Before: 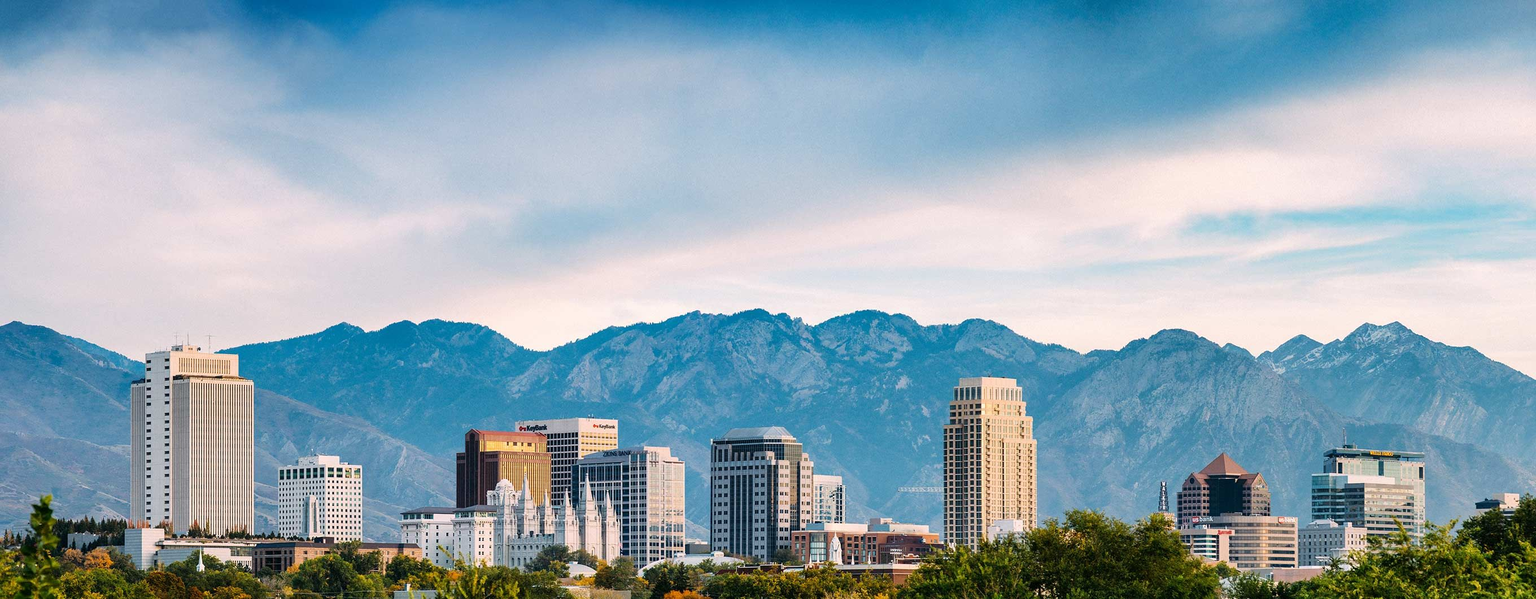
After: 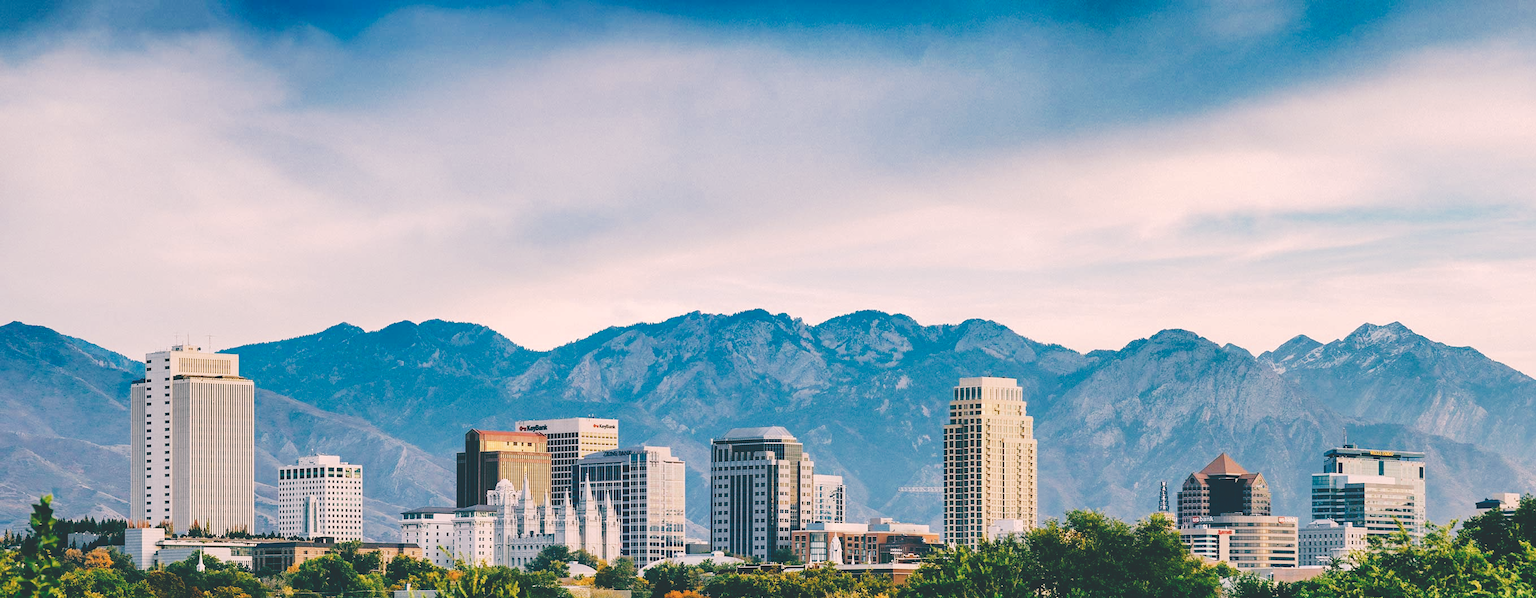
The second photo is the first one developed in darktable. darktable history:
tone curve: curves: ch0 [(0, 0) (0.003, 0.177) (0.011, 0.177) (0.025, 0.176) (0.044, 0.178) (0.069, 0.186) (0.1, 0.194) (0.136, 0.203) (0.177, 0.223) (0.224, 0.255) (0.277, 0.305) (0.335, 0.383) (0.399, 0.467) (0.468, 0.546) (0.543, 0.616) (0.623, 0.694) (0.709, 0.764) (0.801, 0.834) (0.898, 0.901) (1, 1)], preserve colors none
color look up table: target L [96.76, 92.9, 92.21, 92.69, 88.76, 81.3, 73.08, 66.41, 48.59, 27.17, 24.13, 201.21, 80.84, 82.27, 73.2, 63.57, 57.29, 58.88, 55.1, 60.72, 50.63, 43.34, 30.58, 28.85, 12.53, 5.687, 86.22, 77.73, 70.37, 72.82, 56.45, 58.86, 64.78, 55.16, 45.77, 44.4, 33.25, 33.86, 31.95, 15.79, 15.08, 4.566, 81.85, 69.54, 78.43, 67.85, 50.71, 52.44, 24.74], target a [-9.43, -6.361, -14.14, -20.18, -25.28, -12.28, -10.47, -50.71, -40.19, -25.62, -27.25, 0, 19.98, 11.32, 23.71, 26.9, 39.96, 7.647, 61.12, 1.3, 47.33, 66.33, 0.345, 28.34, 3.42, -16.35, 18.24, 36.96, 21.17, 38.63, 16.75, 72.49, 65.08, 56.61, 39.46, 28.27, 12.77, 50.63, 33.46, -27.23, 17.04, -10.5, -9.88, 0.849, -20.15, -2.01, -2.461, -19.37, -1.79], target b [37.94, 14.33, 4.007, 19.2, 30.55, 23.27, 61.31, 41.48, 22.32, 15.86, -2.399, -0.001, 27.7, 61.87, 13.45, 55.61, 21.7, 5.072, 39.34, 34.17, 50.36, 17.64, 0.111, 26.53, 4.292, -13.06, -3.871, -18.22, -31.54, 3.387, -17.81, -18.77, -36.76, -9.894, -31.94, -73.02, -53.44, -58.76, -8.608, -8.153, -40.68, -27.12, -12.6, -17.4, 0.618, -2.205, -52.14, -26.88, -30.39], num patches 49
